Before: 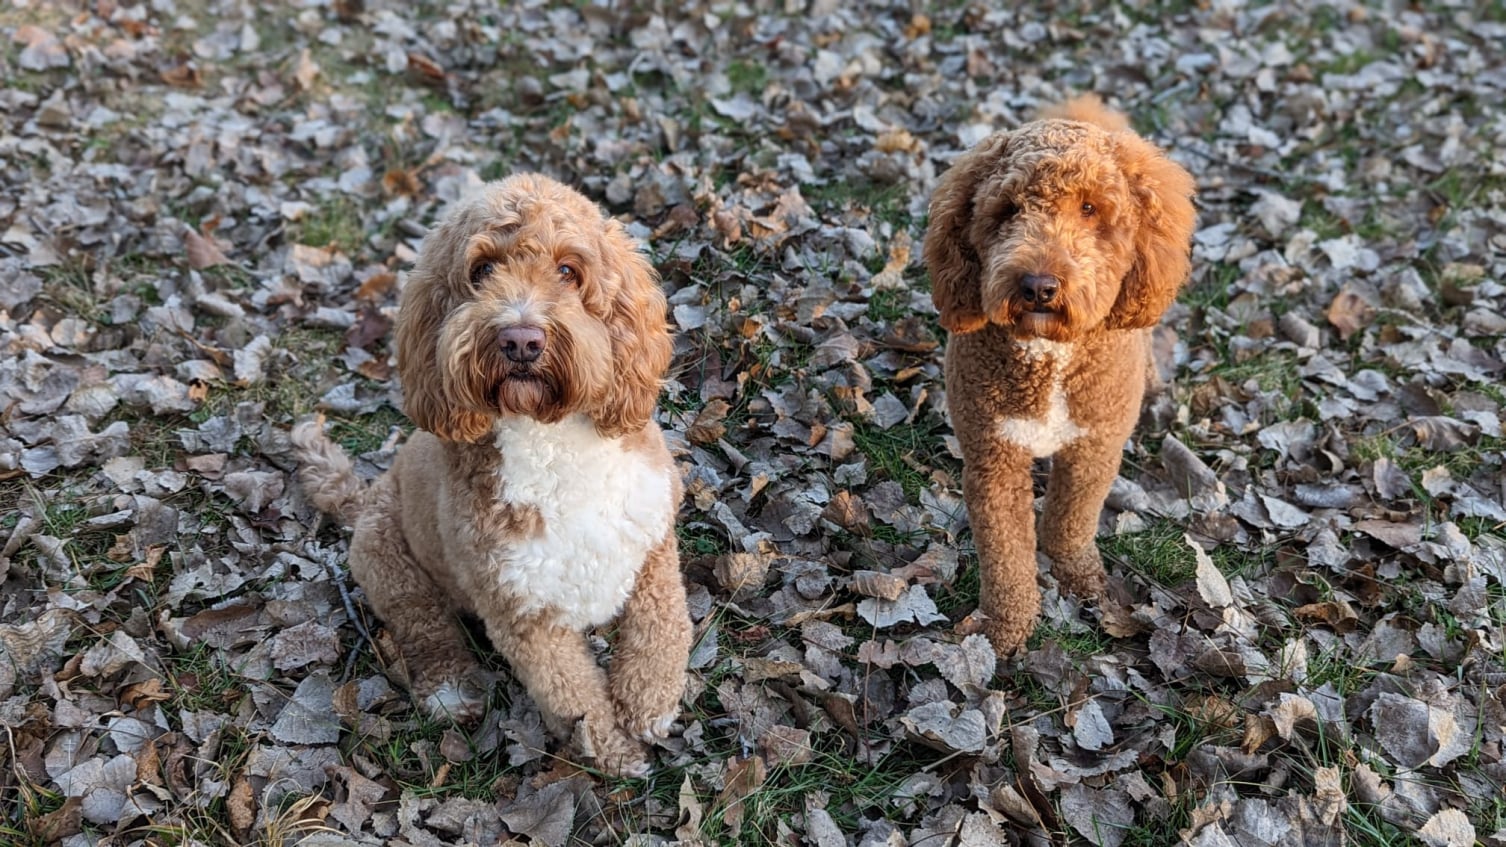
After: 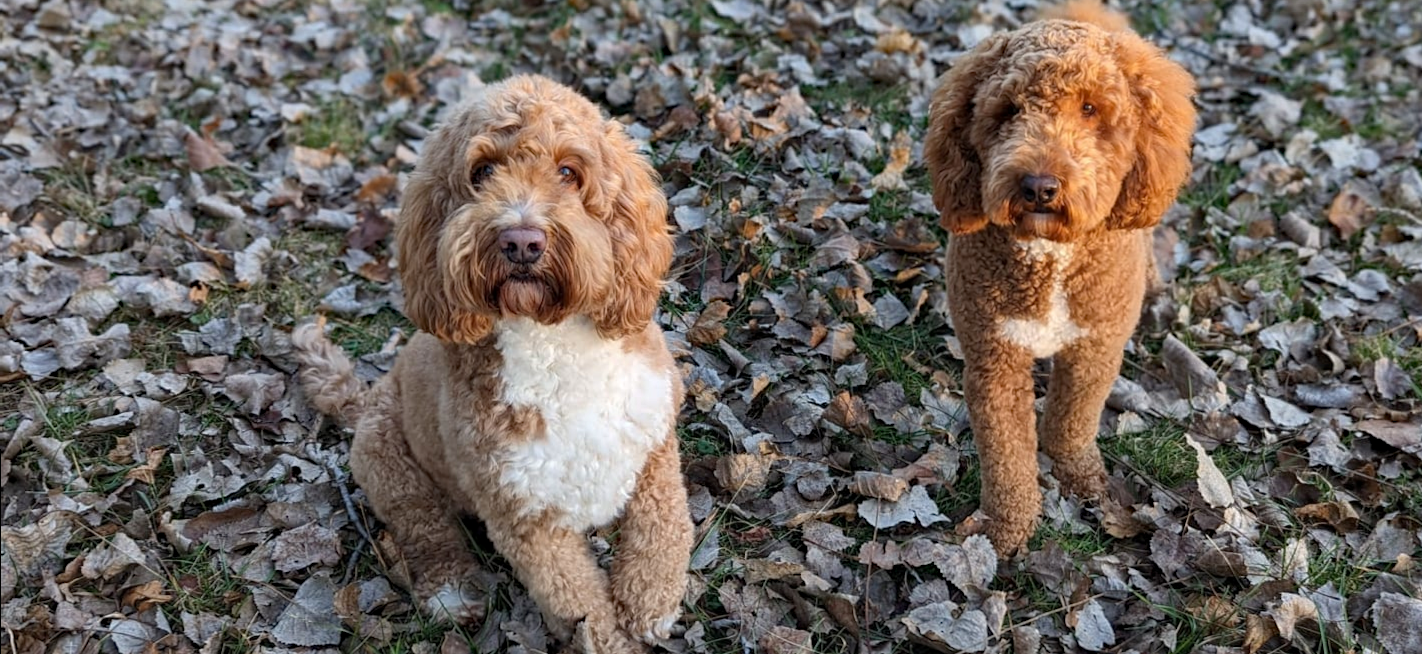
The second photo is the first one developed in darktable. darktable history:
crop and rotate: angle 0.105°, top 11.836%, right 5.67%, bottom 11.106%
haze removal: compatibility mode true, adaptive false
